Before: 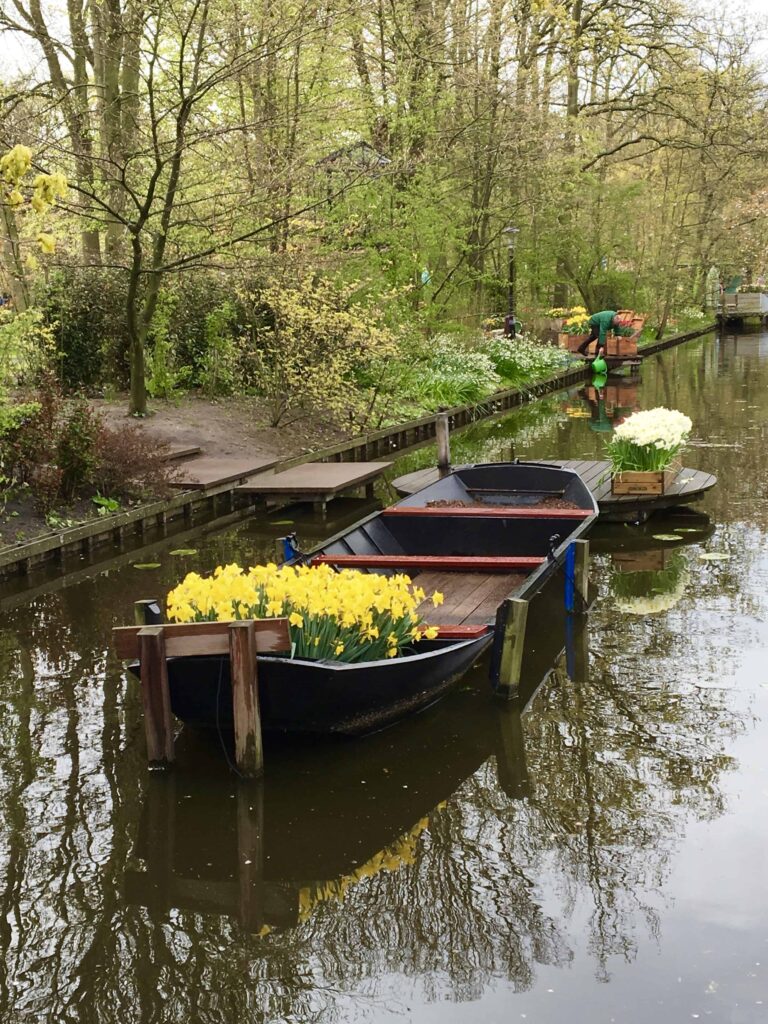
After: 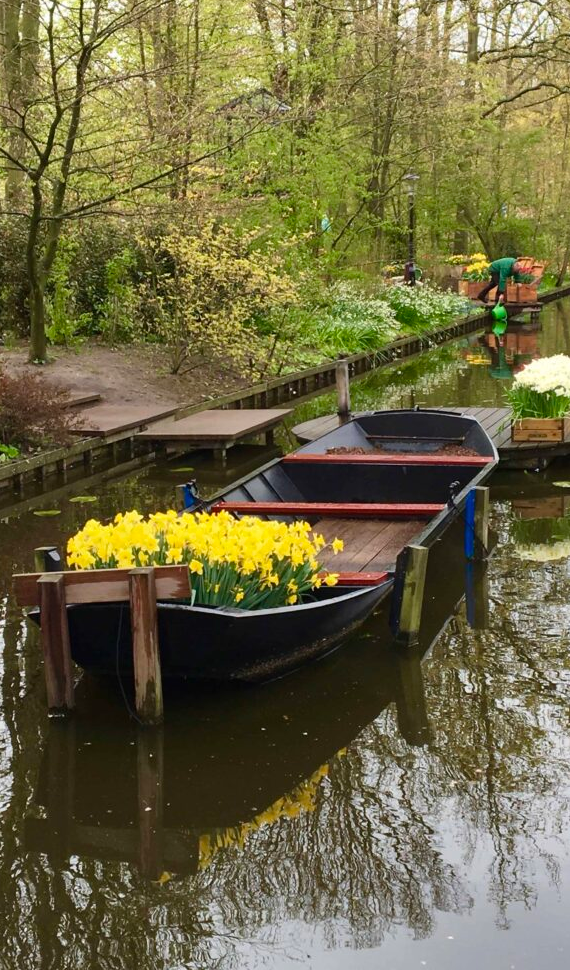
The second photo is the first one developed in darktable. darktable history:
rotate and perspective: automatic cropping off
crop and rotate: left 13.15%, top 5.251%, right 12.609%
